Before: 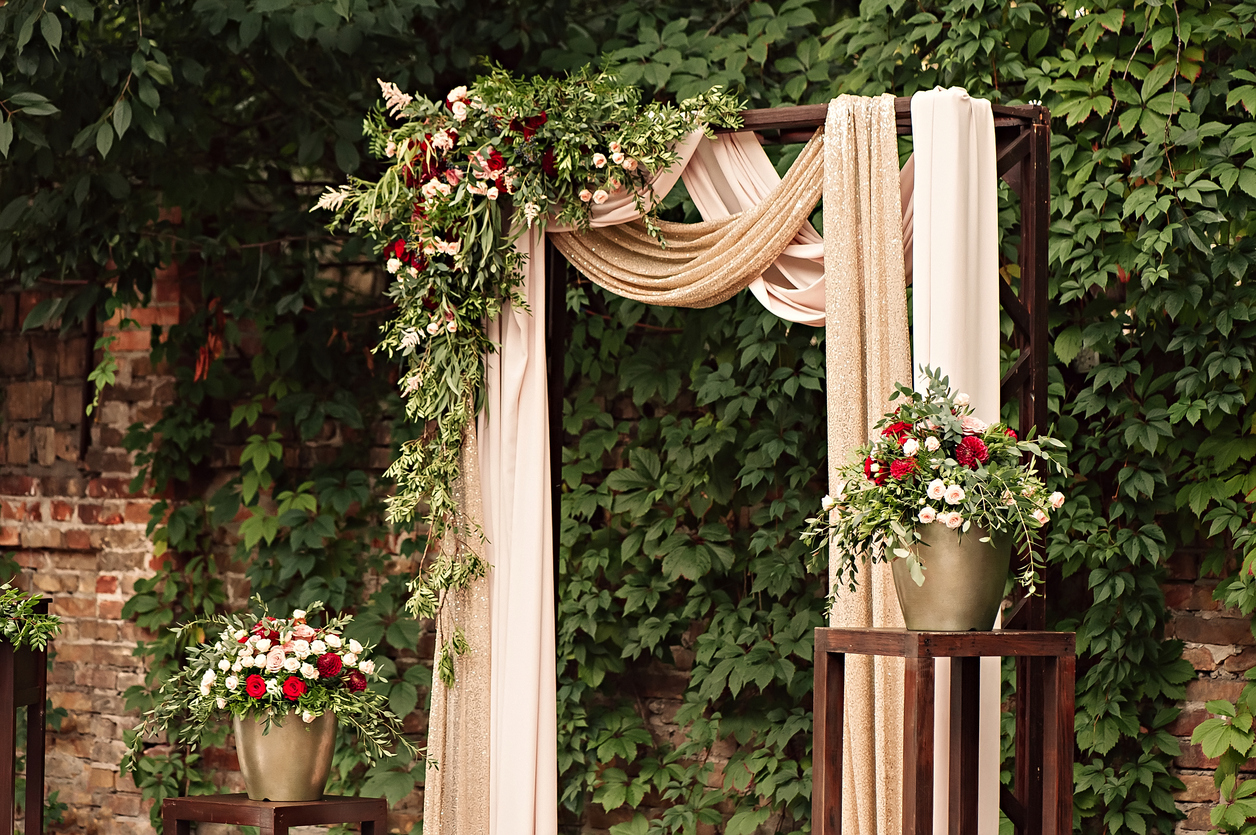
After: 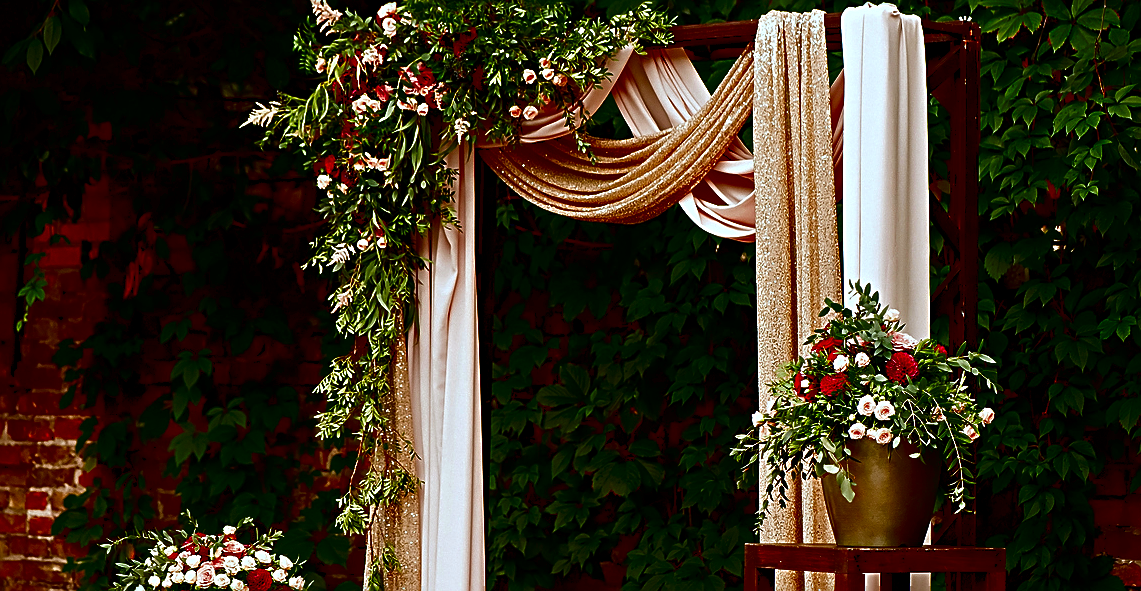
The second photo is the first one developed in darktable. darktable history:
shadows and highlights: radius 95.97, shadows -15.12, white point adjustment 0.172, highlights 31.92, compress 48.63%, soften with gaussian
sharpen: on, module defaults
color correction: highlights a* -9.62, highlights b* -21.36
contrast brightness saturation: brightness -0.984, saturation 0.987
crop: left 5.634%, top 10.146%, right 3.508%, bottom 18.989%
exposure: exposure 0.077 EV, compensate highlight preservation false
